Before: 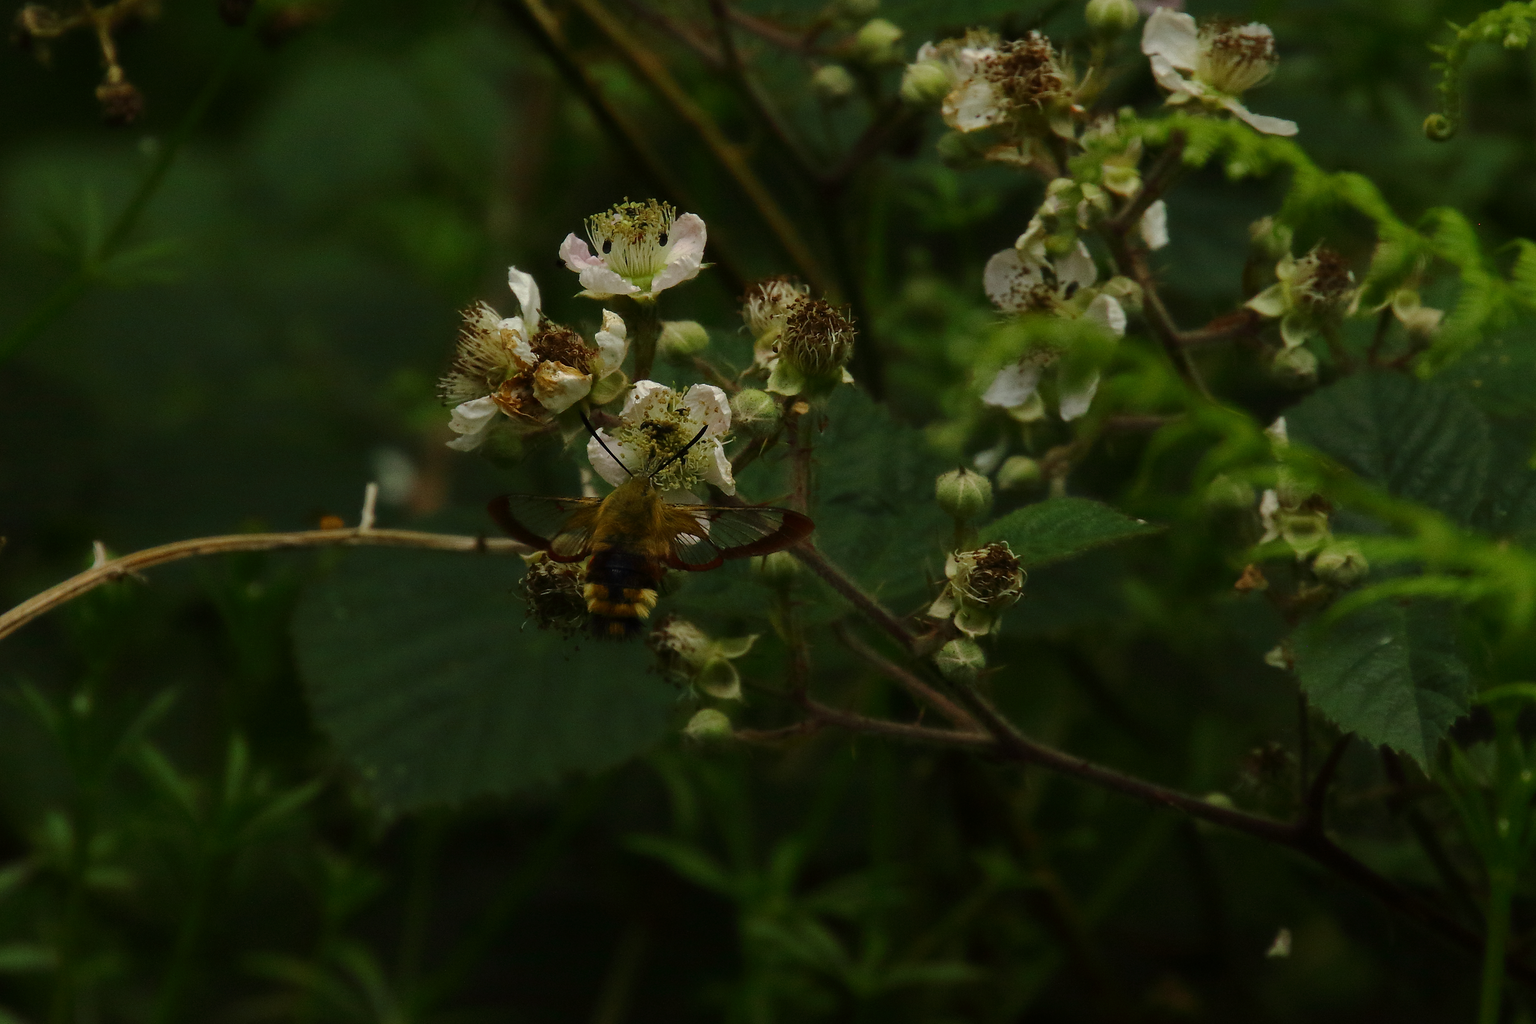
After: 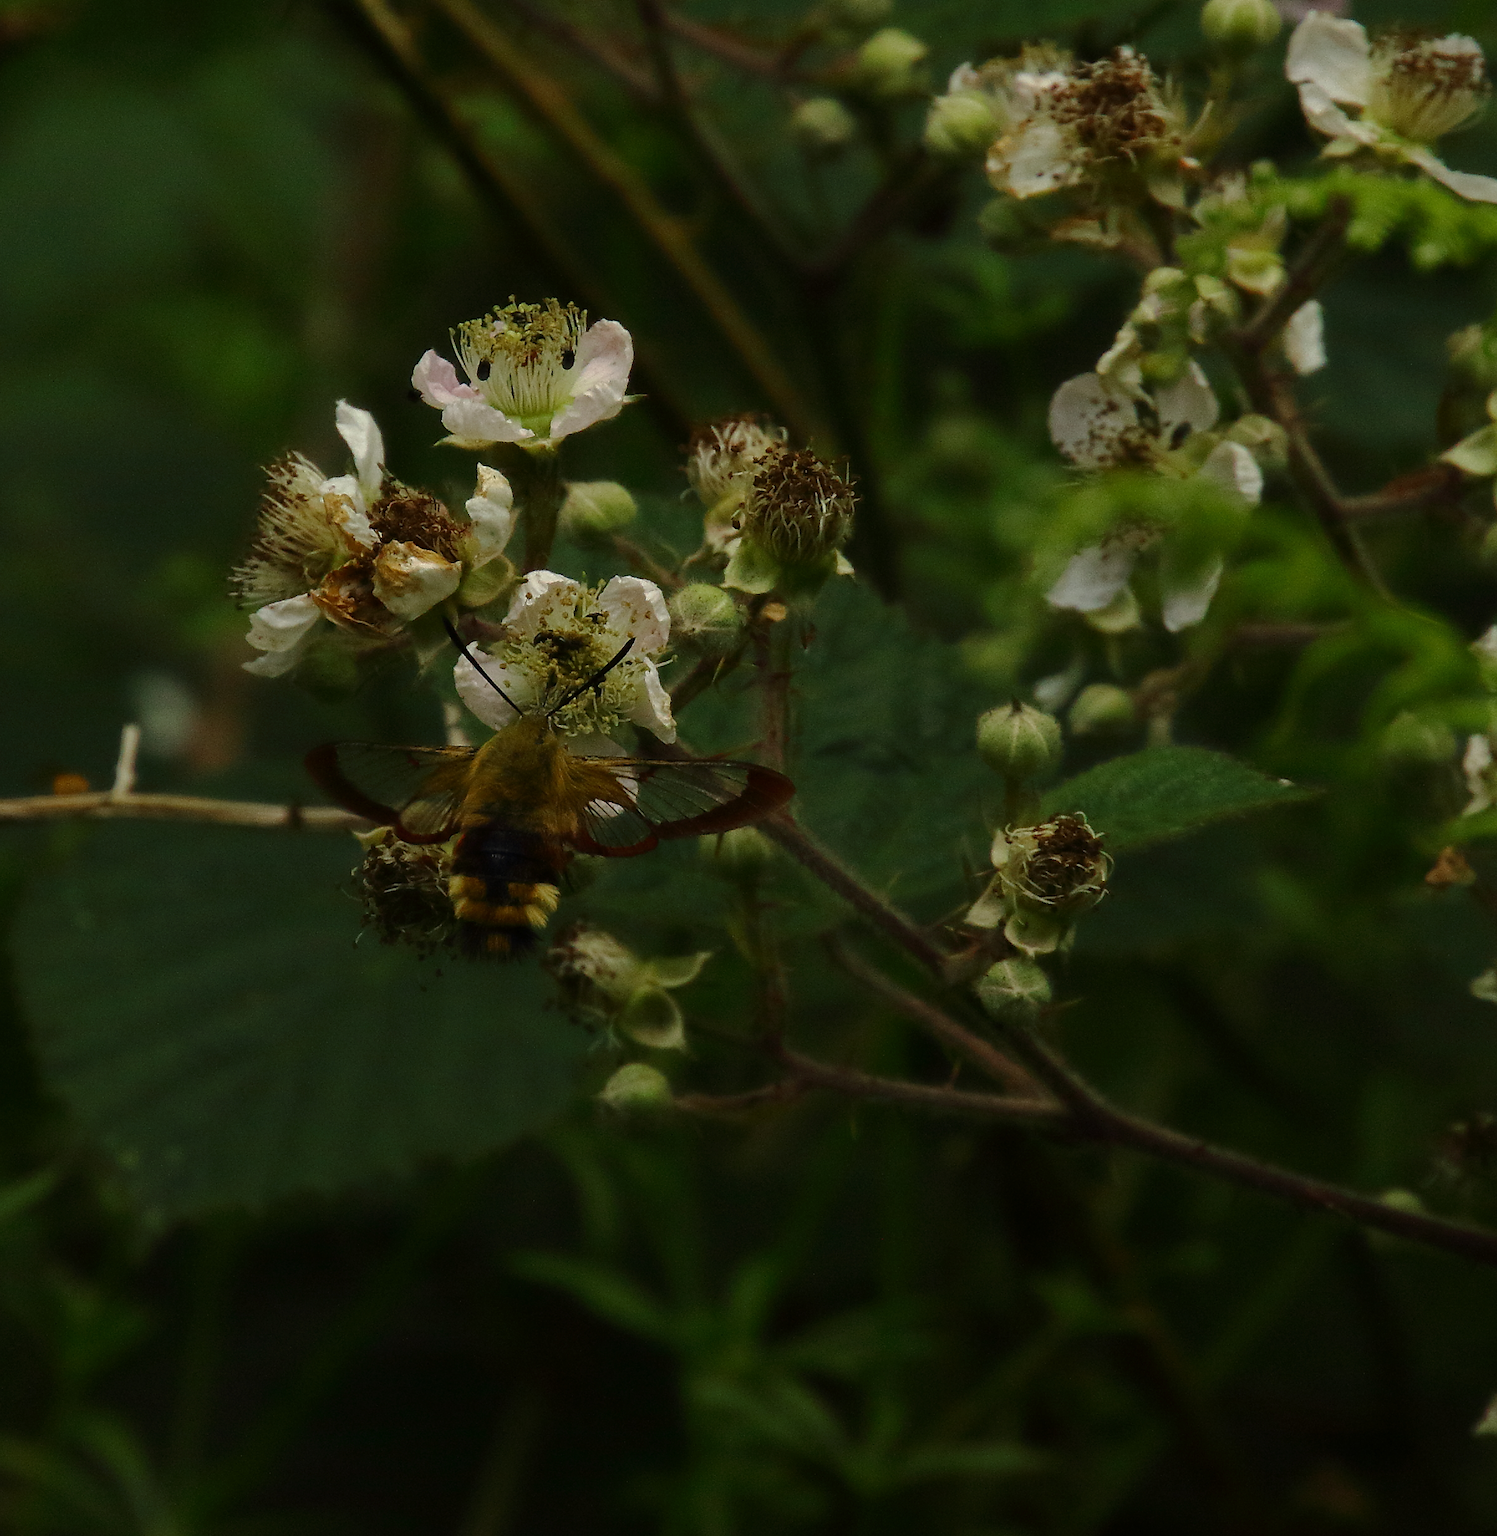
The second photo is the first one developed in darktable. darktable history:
crop and rotate: left 18.542%, right 16.455%
